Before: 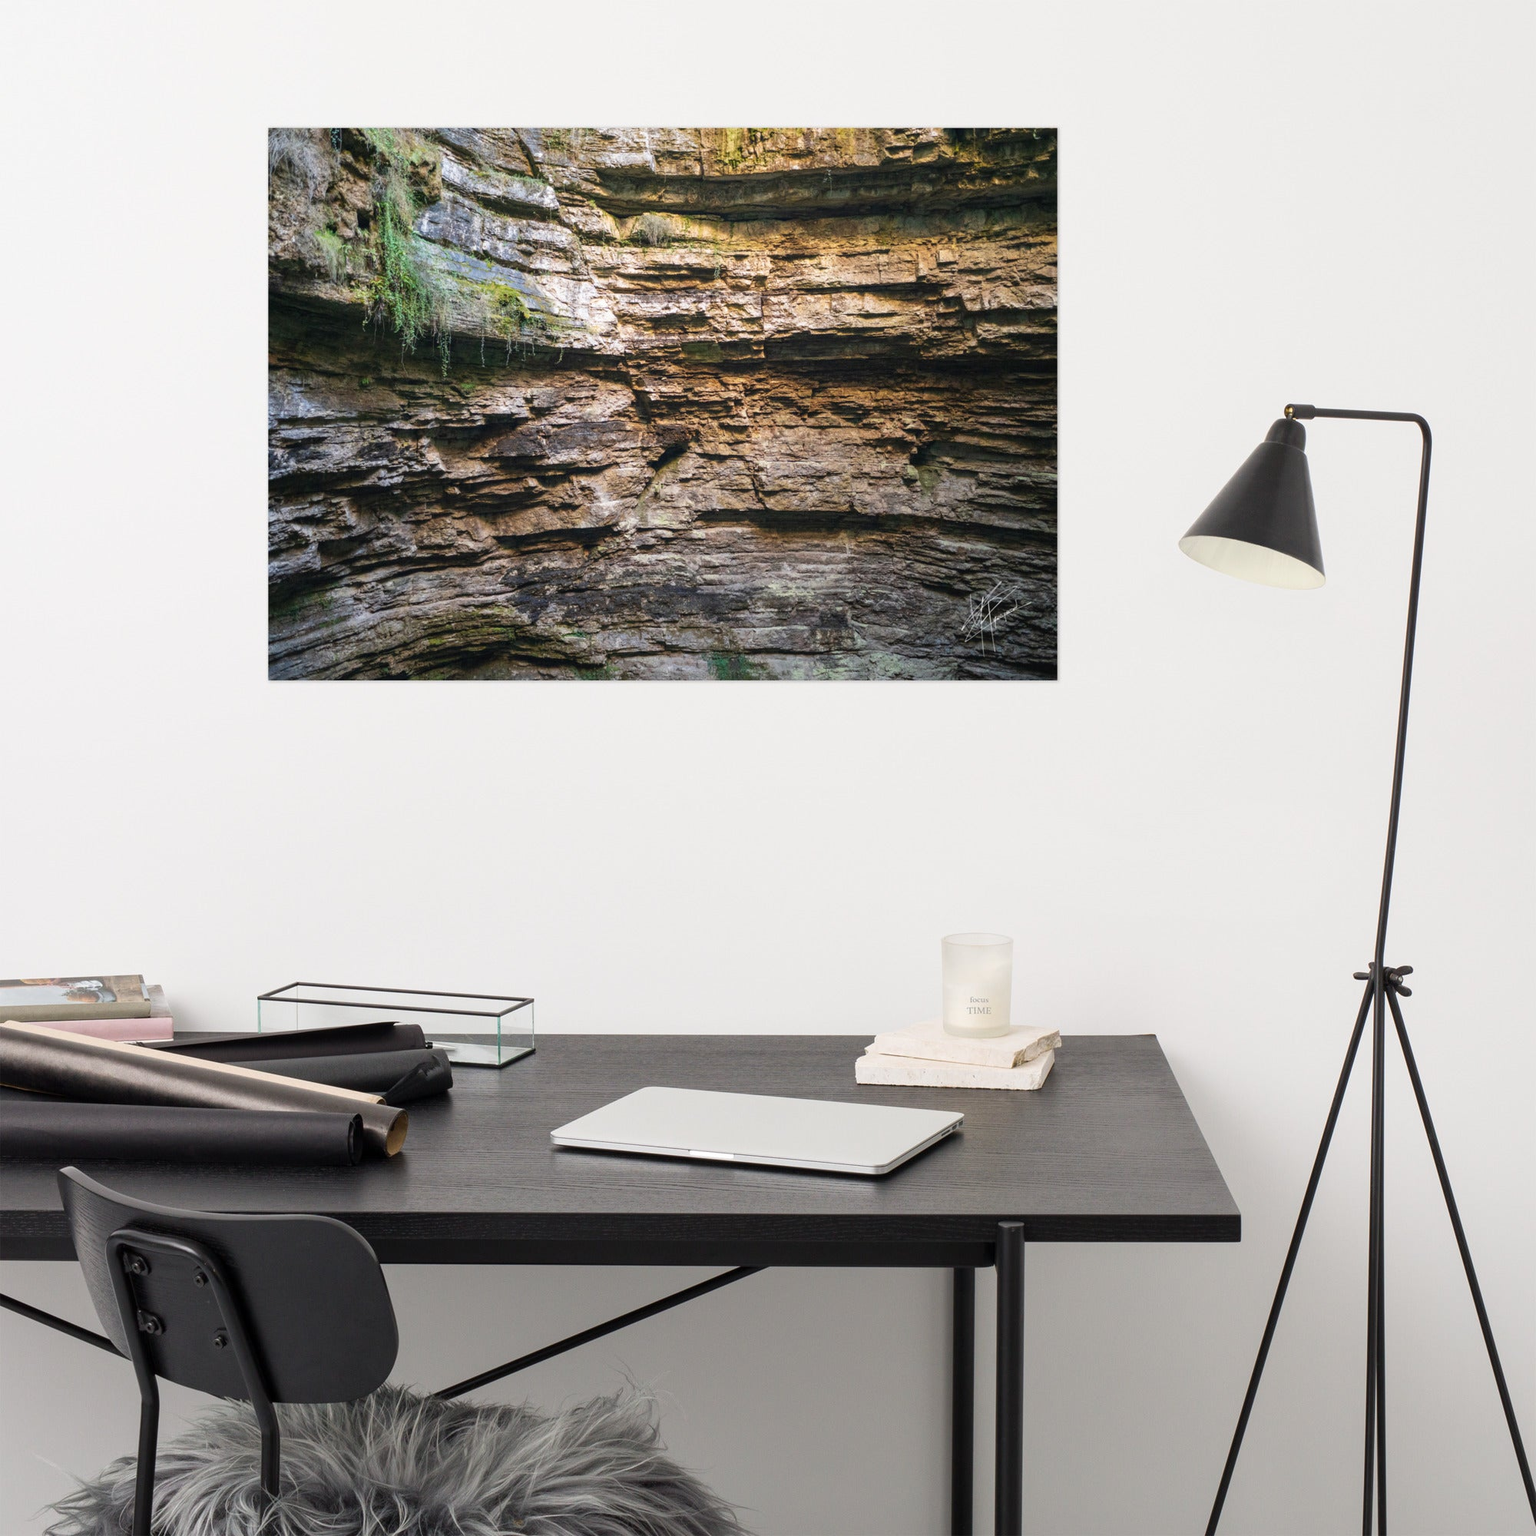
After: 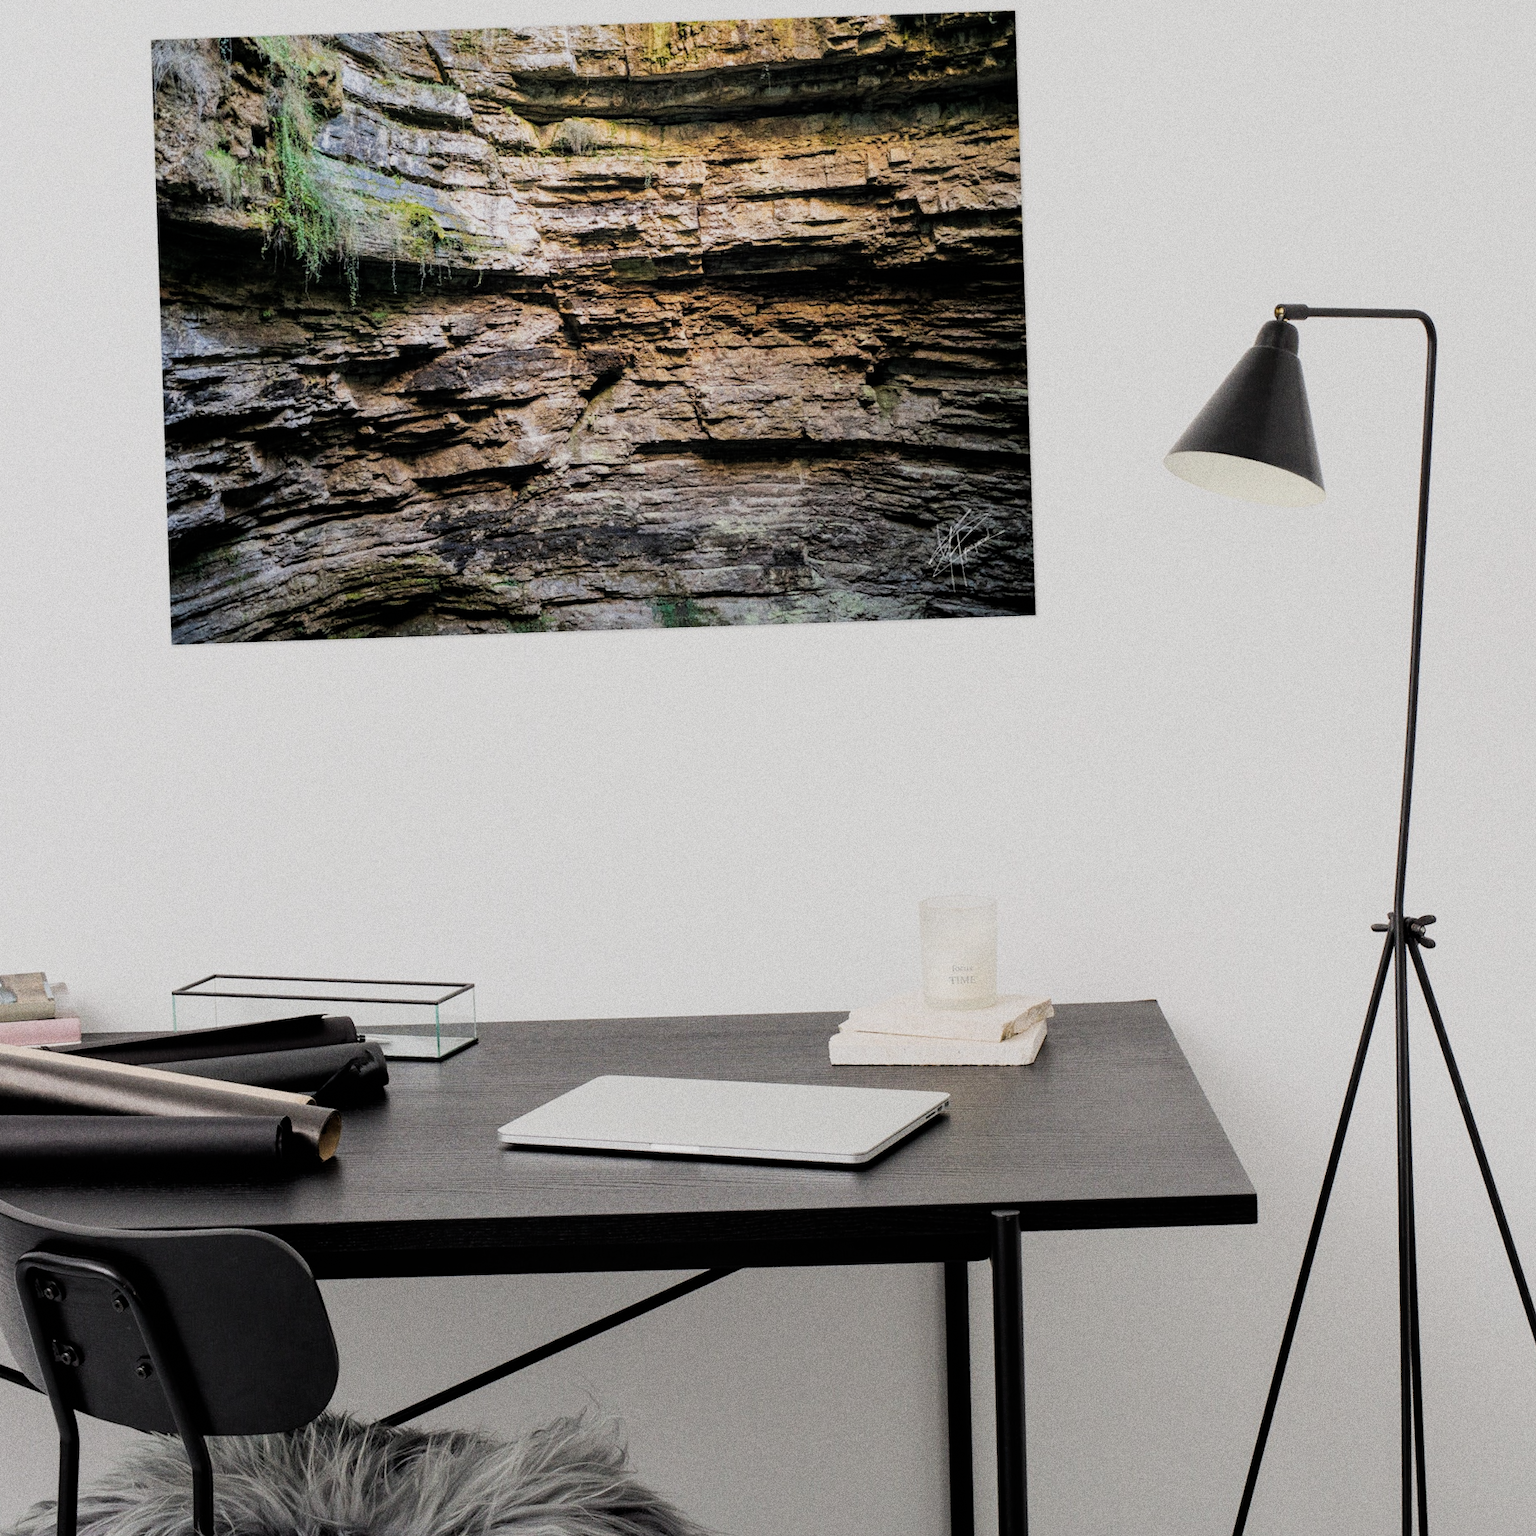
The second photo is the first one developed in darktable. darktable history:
grain: coarseness 0.09 ISO, strength 40%
crop and rotate: angle 1.96°, left 5.673%, top 5.673%
filmic rgb: black relative exposure -5 EV, hardness 2.88, contrast 1.1, highlights saturation mix -20%
